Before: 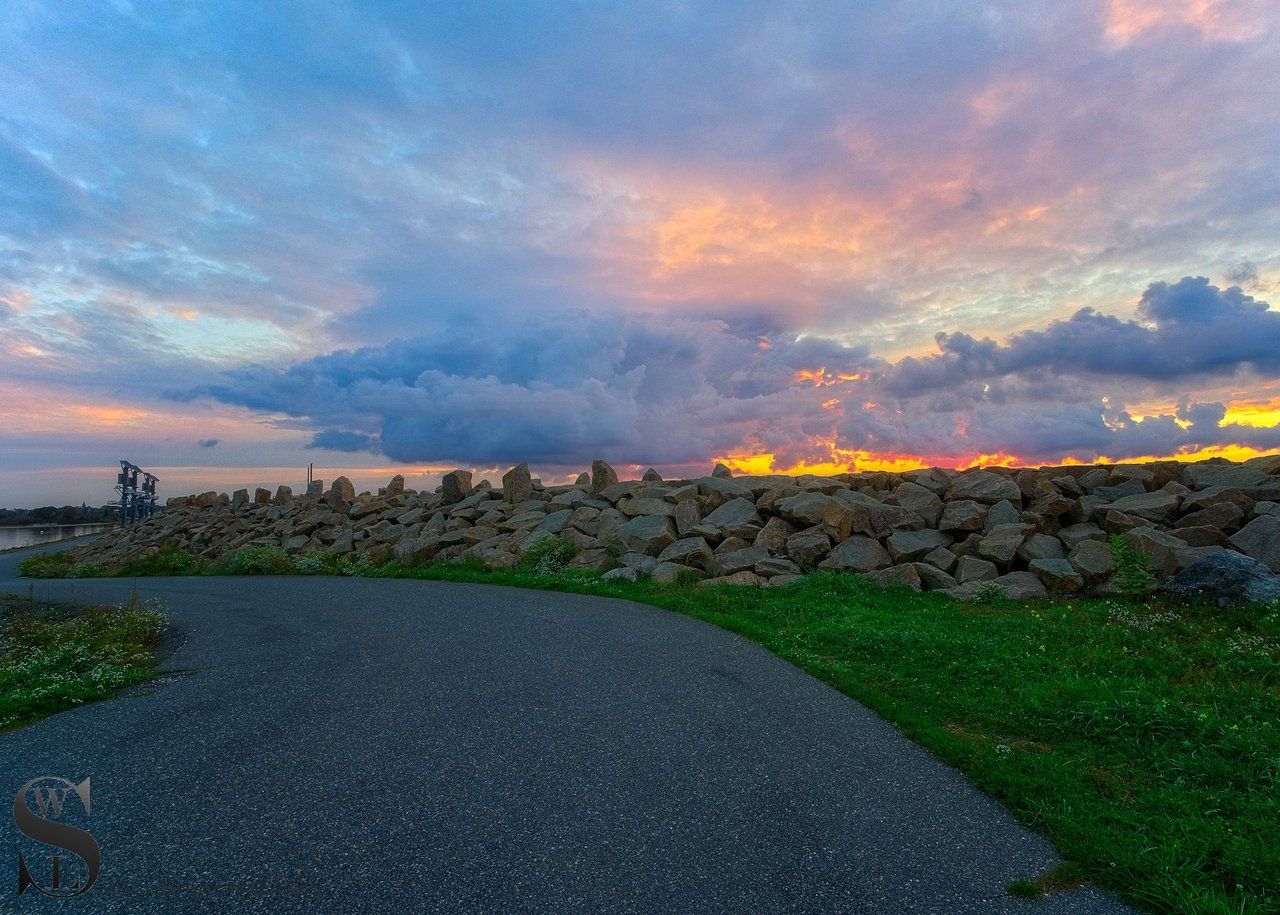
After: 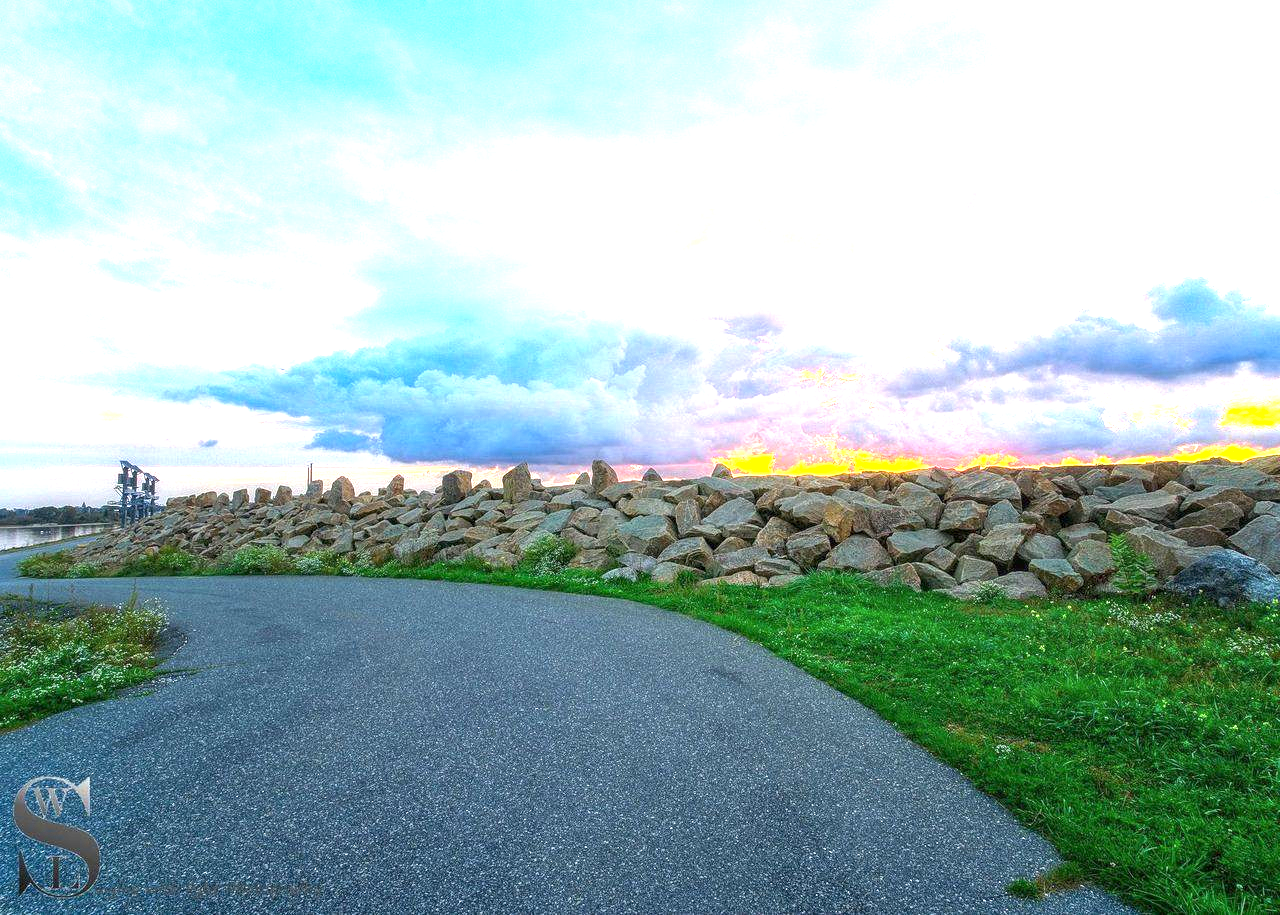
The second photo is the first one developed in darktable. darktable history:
local contrast: on, module defaults
exposure: black level correction 0, exposure 1.984 EV, compensate highlight preservation false
